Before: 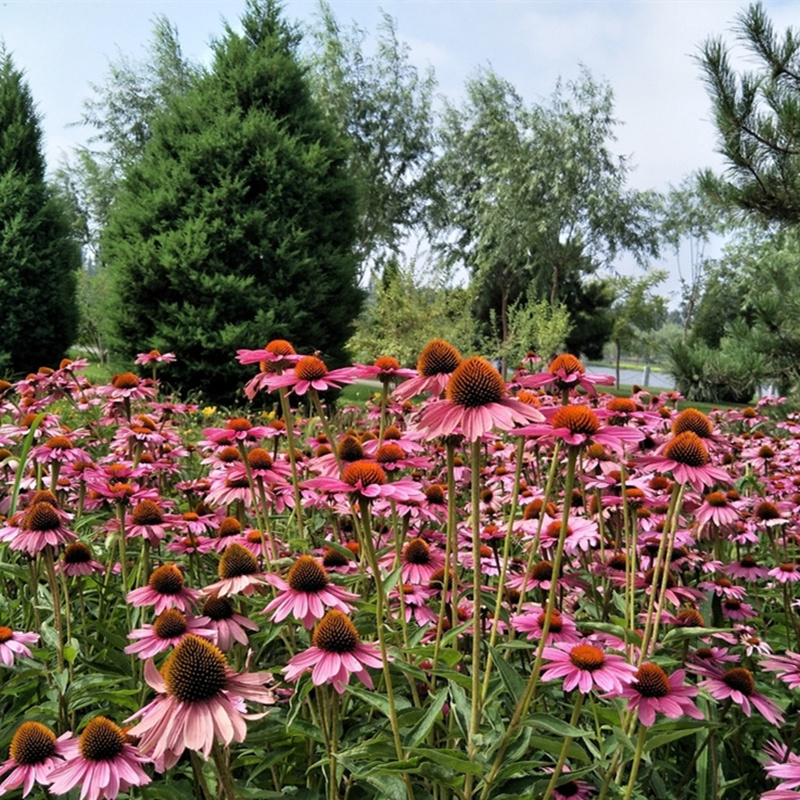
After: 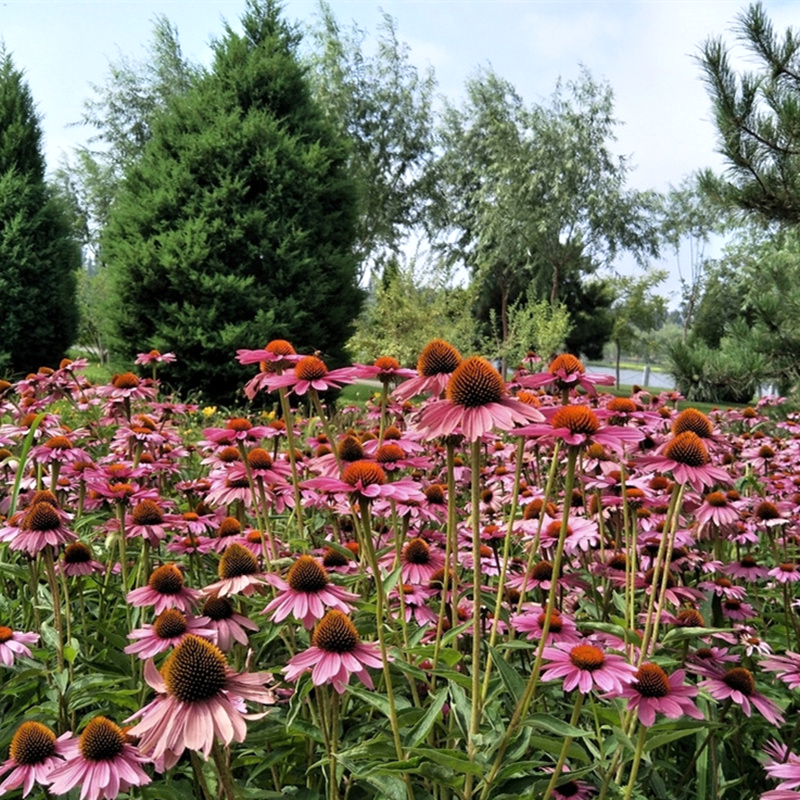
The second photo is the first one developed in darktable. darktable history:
exposure: exposure 0.123 EV, compensate highlight preservation false
color zones: curves: ch0 [(0.068, 0.464) (0.25, 0.5) (0.48, 0.508) (0.75, 0.536) (0.886, 0.476) (0.967, 0.456)]; ch1 [(0.066, 0.456) (0.25, 0.5) (0.616, 0.508) (0.746, 0.56) (0.934, 0.444)]
